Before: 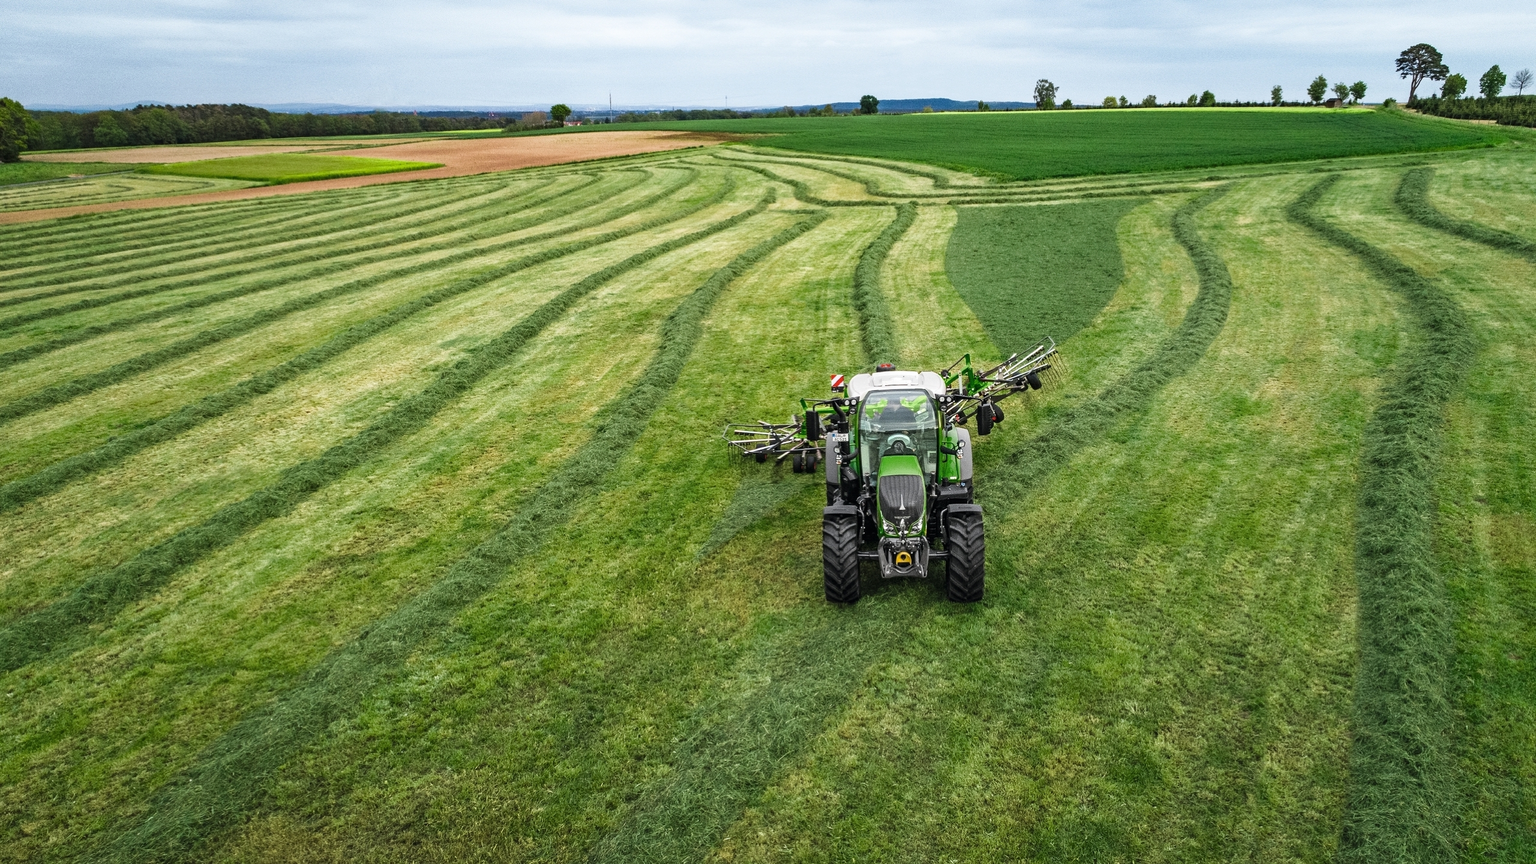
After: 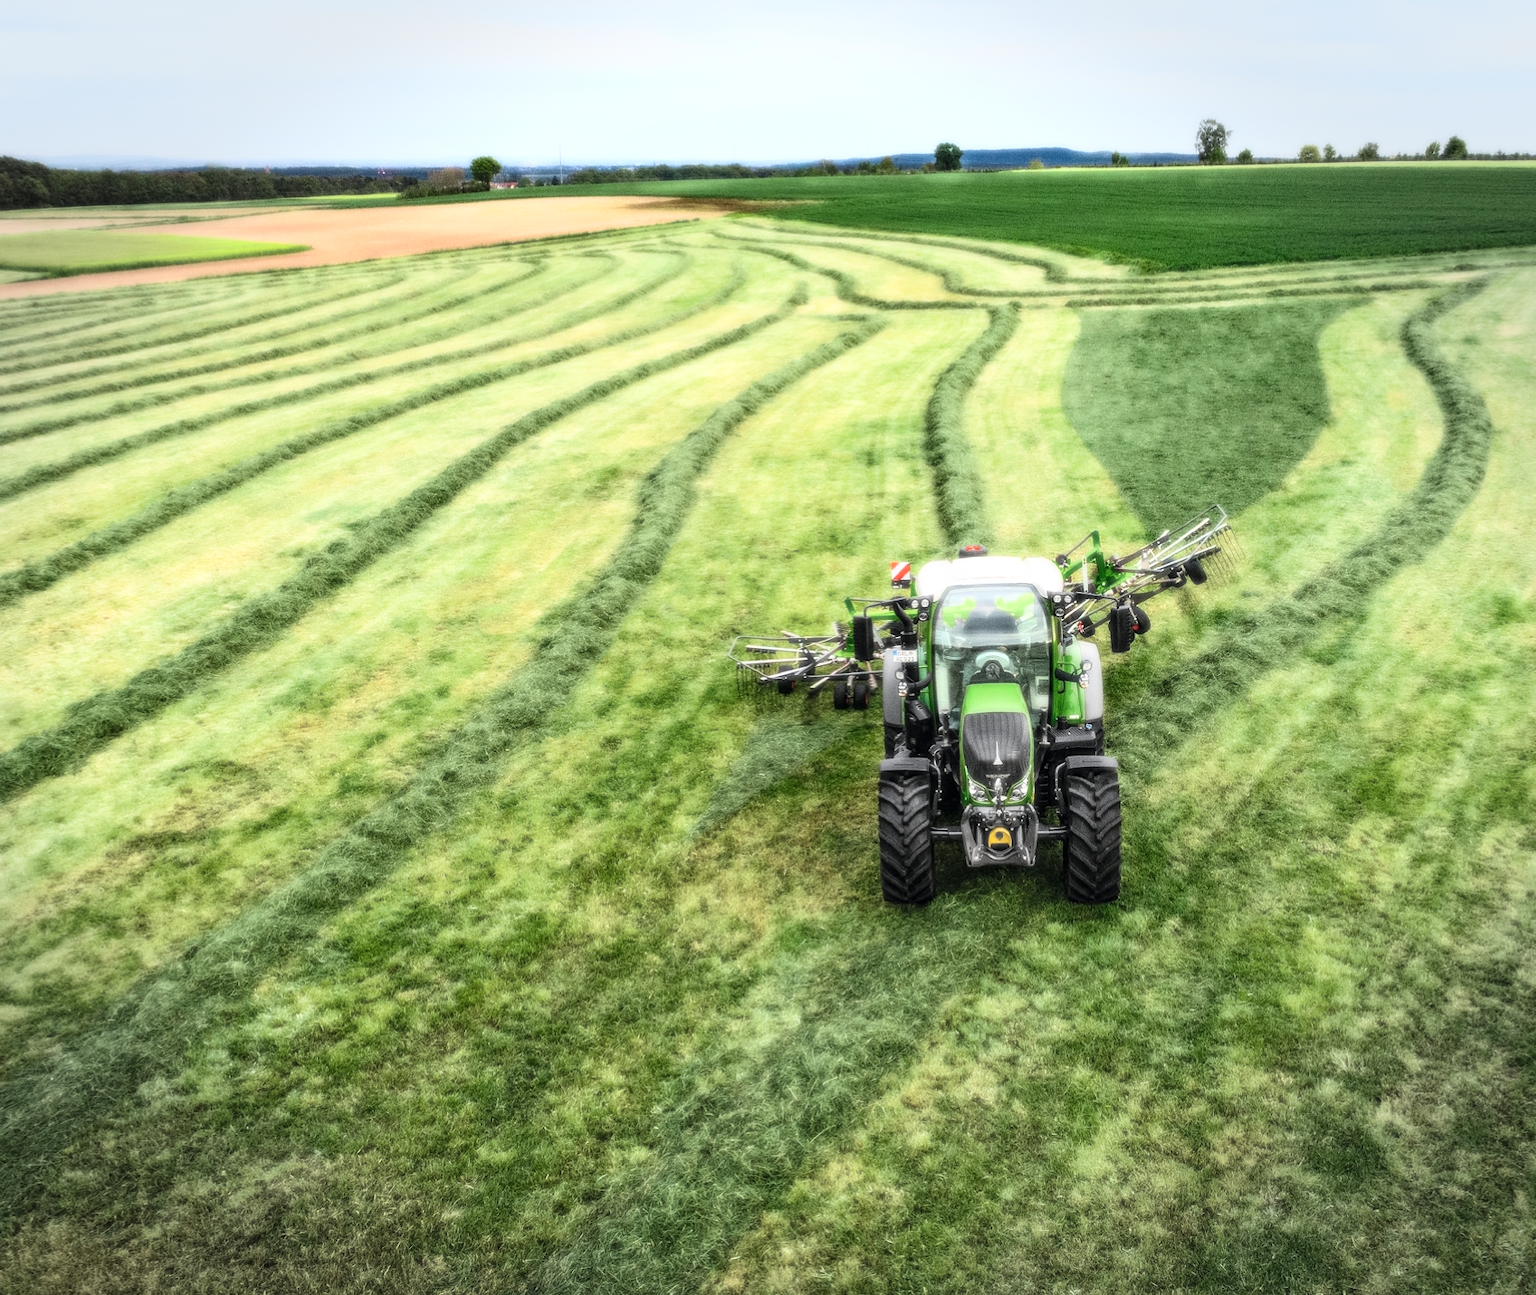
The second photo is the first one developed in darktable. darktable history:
bloom: size 0%, threshold 54.82%, strength 8.31%
crop and rotate: left 15.446%, right 17.836%
vignetting: fall-off start 91%, fall-off radius 39.39%, brightness -0.182, saturation -0.3, width/height ratio 1.219, shape 1.3, dithering 8-bit output, unbound false
